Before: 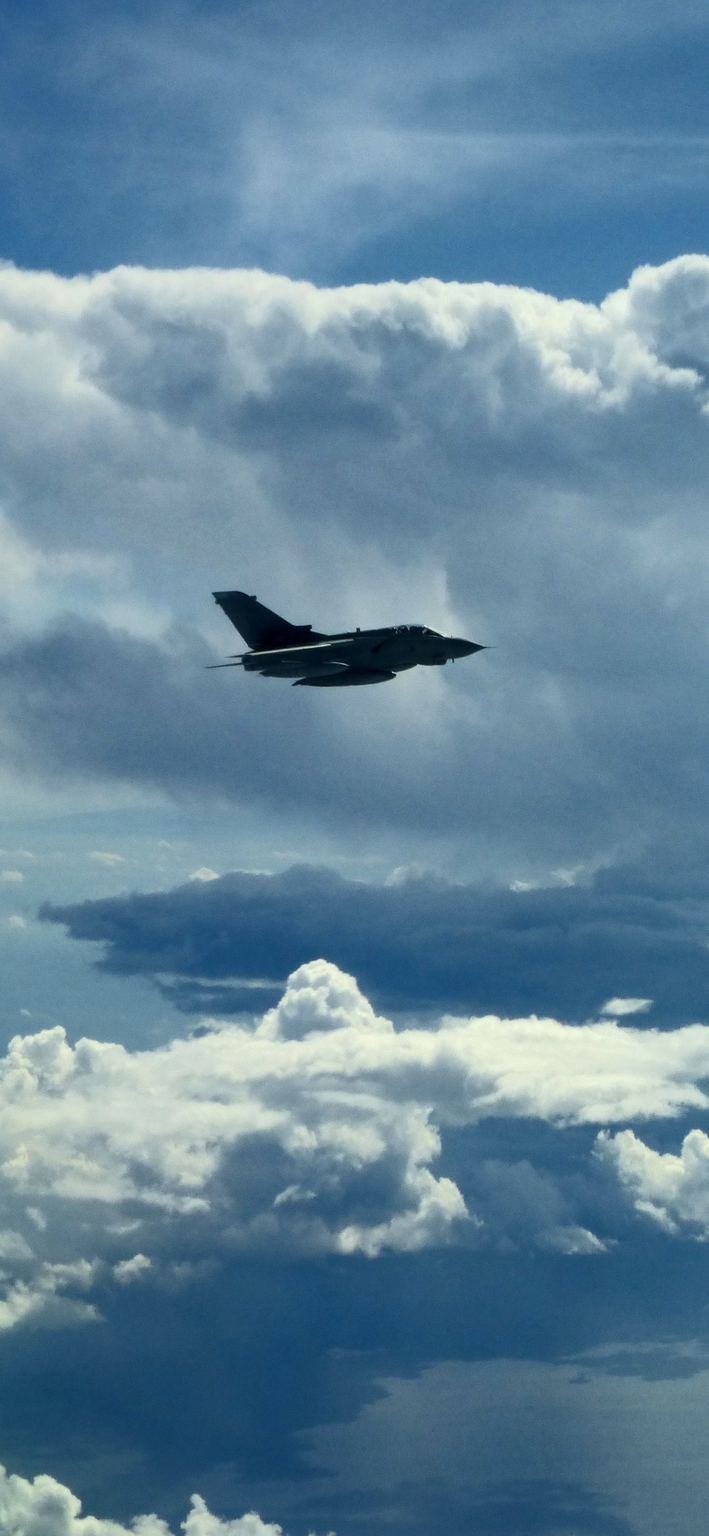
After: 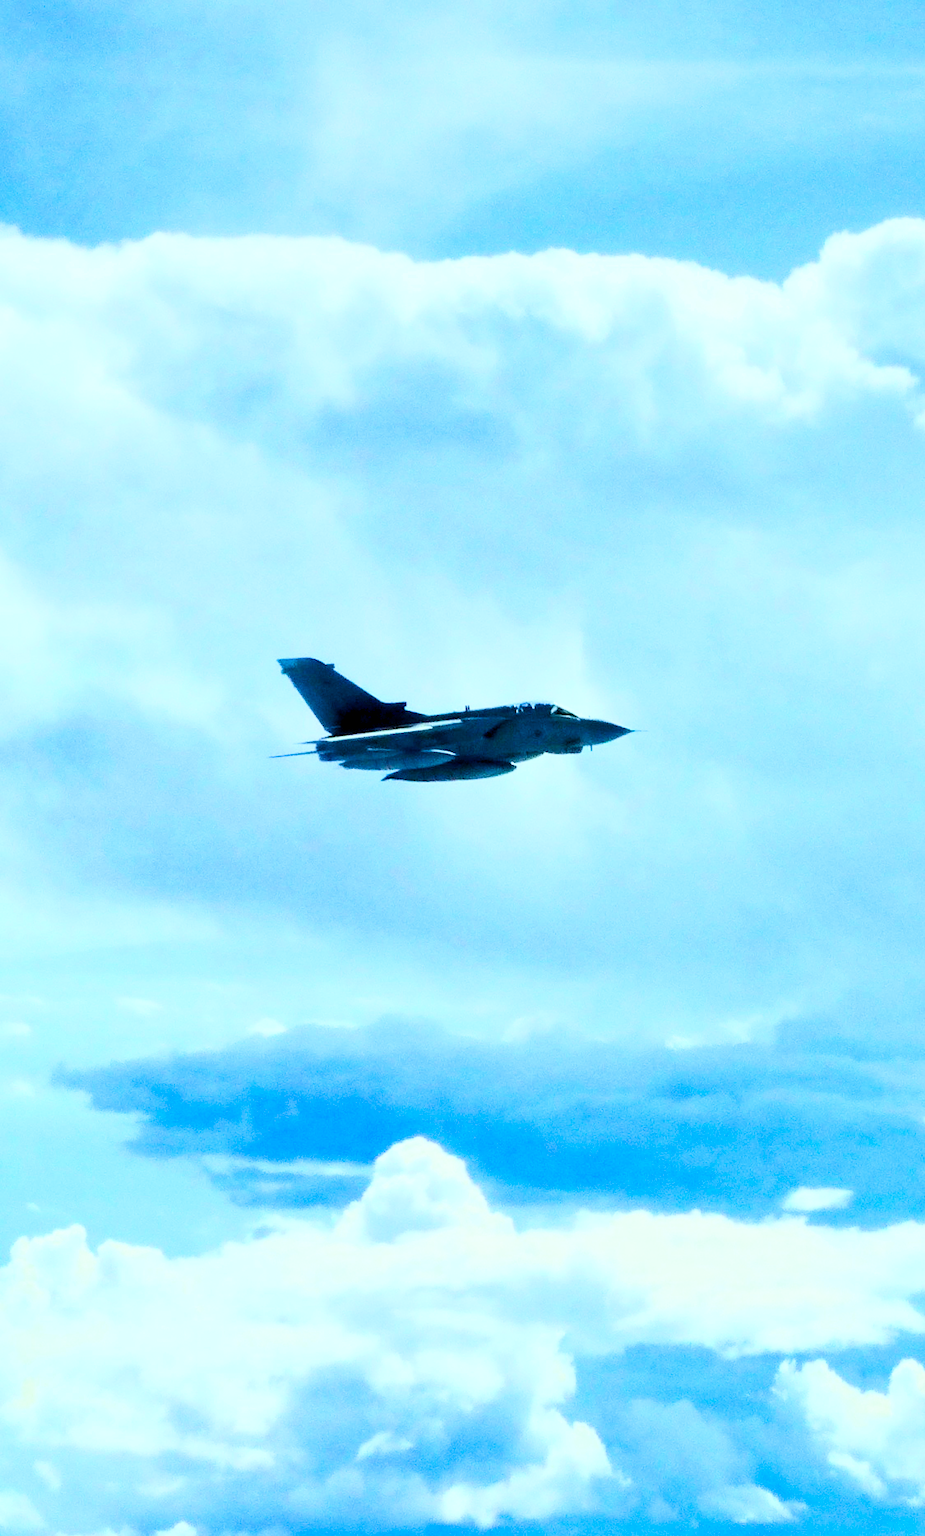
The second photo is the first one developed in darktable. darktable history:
color balance rgb: linear chroma grading › global chroma 15%, perceptual saturation grading › global saturation 30%
exposure: black level correction 0.001, exposure 2.607 EV, compensate exposure bias true, compensate highlight preservation false
color balance: mode lift, gamma, gain (sRGB), lift [1, 1.049, 1, 1]
contrast brightness saturation: contrast 0.23, brightness 0.1, saturation 0.29
crop: top 5.667%, bottom 17.637%
contrast equalizer: octaves 7, y [[0.6 ×6], [0.55 ×6], [0 ×6], [0 ×6], [0 ×6]], mix 0.15
filmic rgb: black relative exposure -4.14 EV, white relative exposure 5.1 EV, hardness 2.11, contrast 1.165
white balance: red 0.925, blue 1.046
